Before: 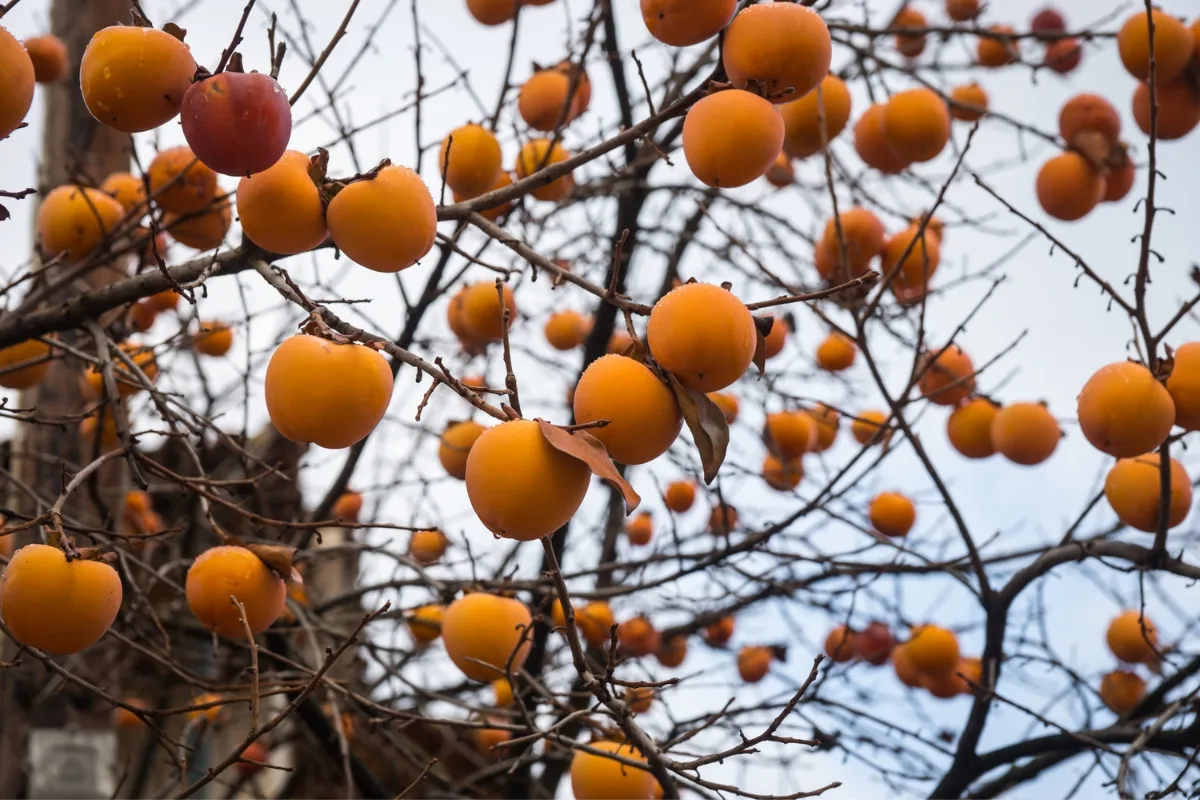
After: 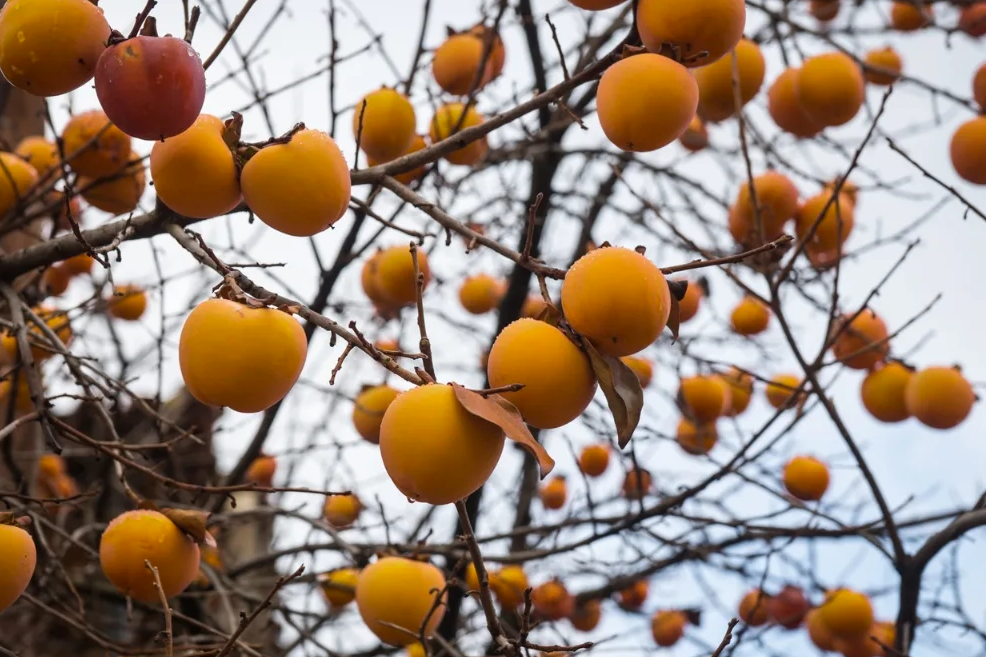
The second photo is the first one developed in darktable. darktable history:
crop and rotate: left 7.196%, top 4.574%, right 10.605%, bottom 13.178%
color zones: curves: ch2 [(0, 0.5) (0.143, 0.517) (0.286, 0.571) (0.429, 0.522) (0.571, 0.5) (0.714, 0.5) (0.857, 0.5) (1, 0.5)]
